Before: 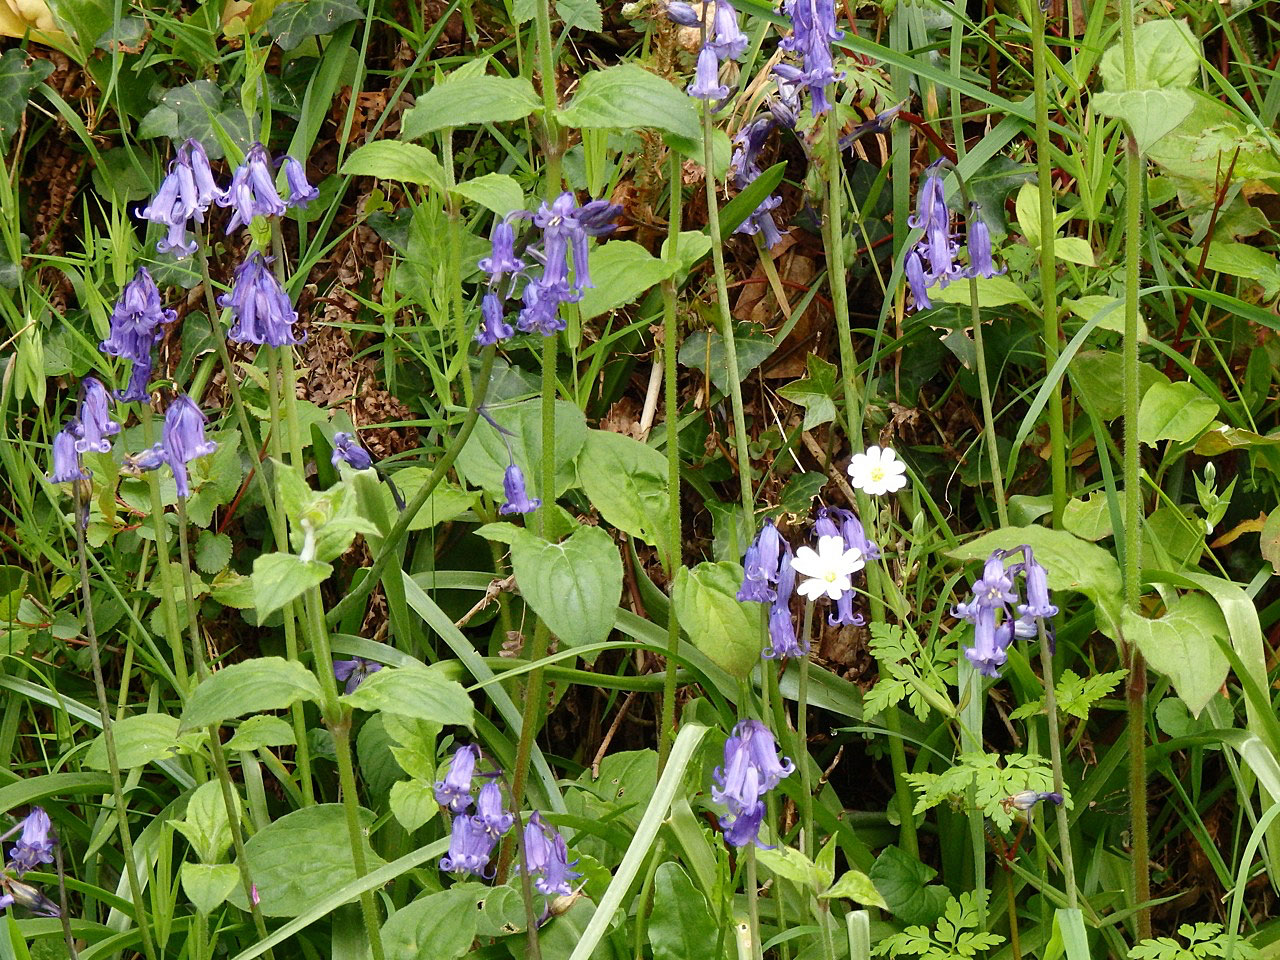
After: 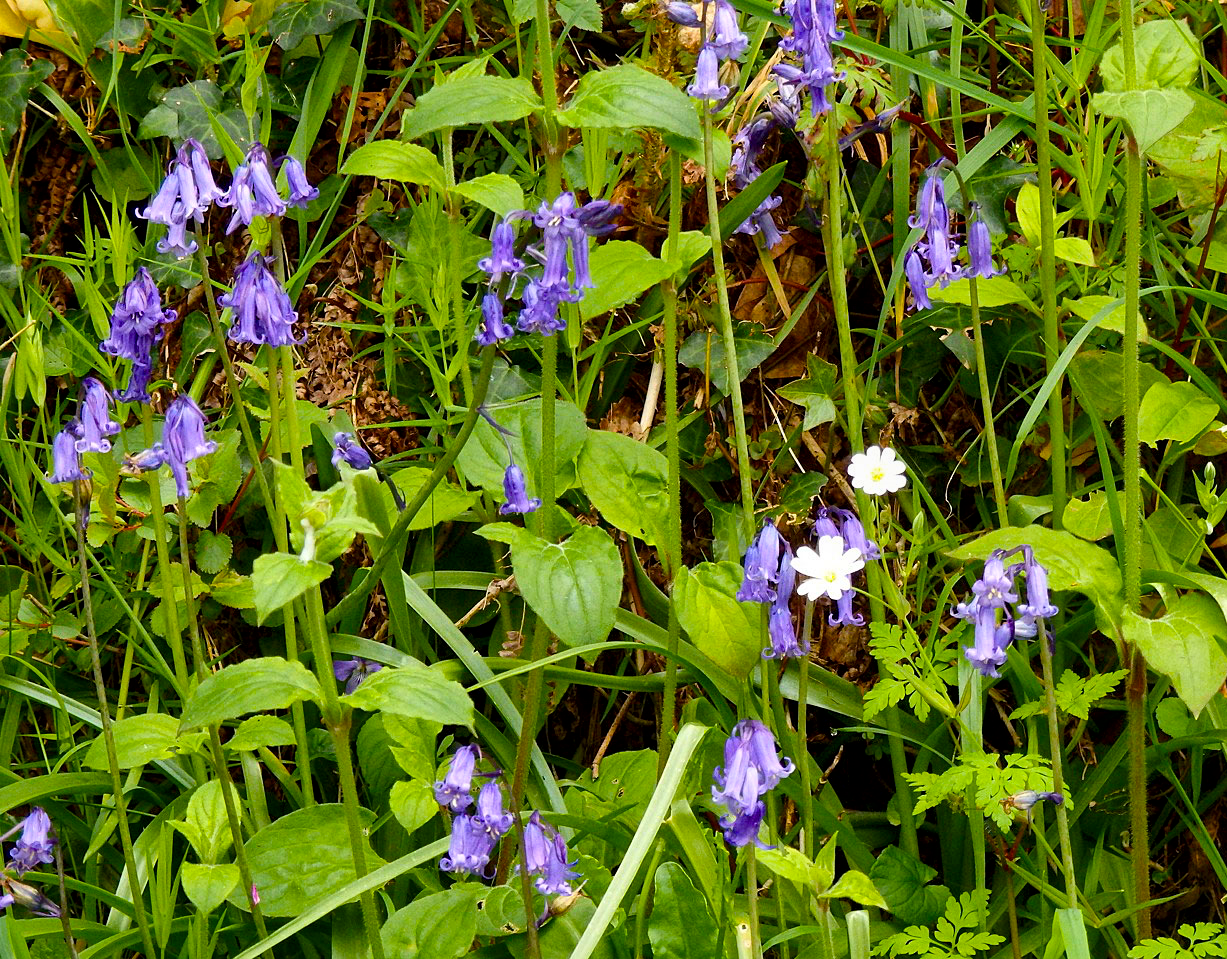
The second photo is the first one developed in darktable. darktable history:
exposure: black level correction 0.002, exposure -0.1 EV, compensate highlight preservation false
crop: right 4.126%, bottom 0.031%
local contrast: mode bilateral grid, contrast 20, coarseness 50, detail 150%, midtone range 0.2
color balance rgb: linear chroma grading › global chroma 15%, perceptual saturation grading › global saturation 30%
